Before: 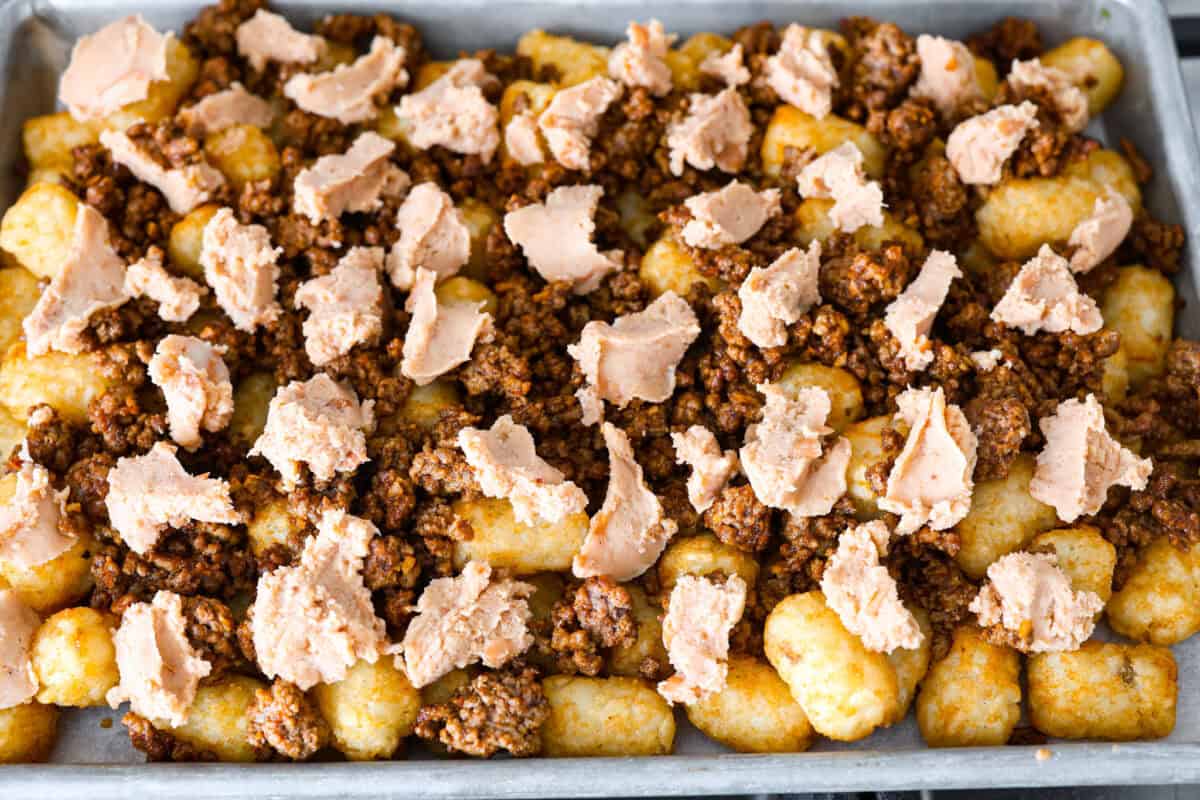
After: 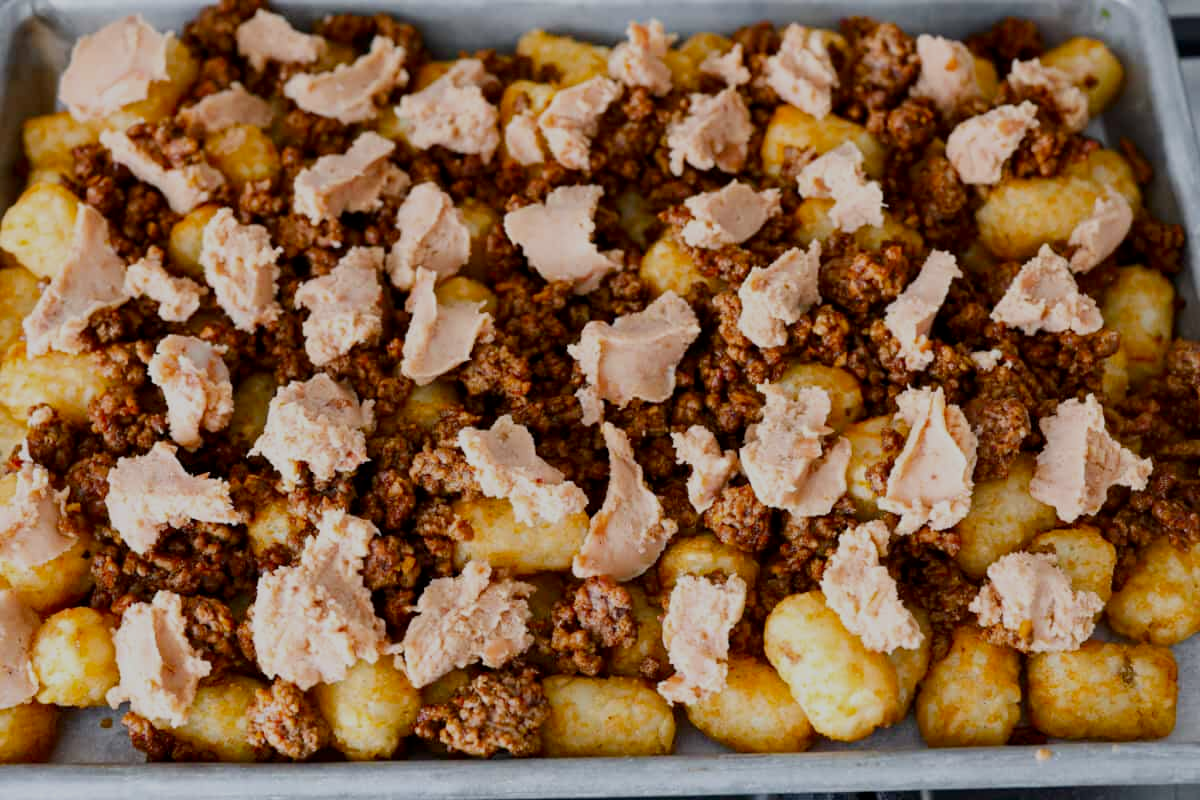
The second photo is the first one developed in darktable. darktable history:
contrast brightness saturation: contrast 0.068, brightness -0.139, saturation 0.108
filmic rgb: middle gray luminance 18.39%, black relative exposure -10.51 EV, white relative exposure 3.4 EV, threshold 5.97 EV, target black luminance 0%, hardness 6.03, latitude 98.39%, contrast 0.852, shadows ↔ highlights balance 0.764%, iterations of high-quality reconstruction 0, enable highlight reconstruction true
